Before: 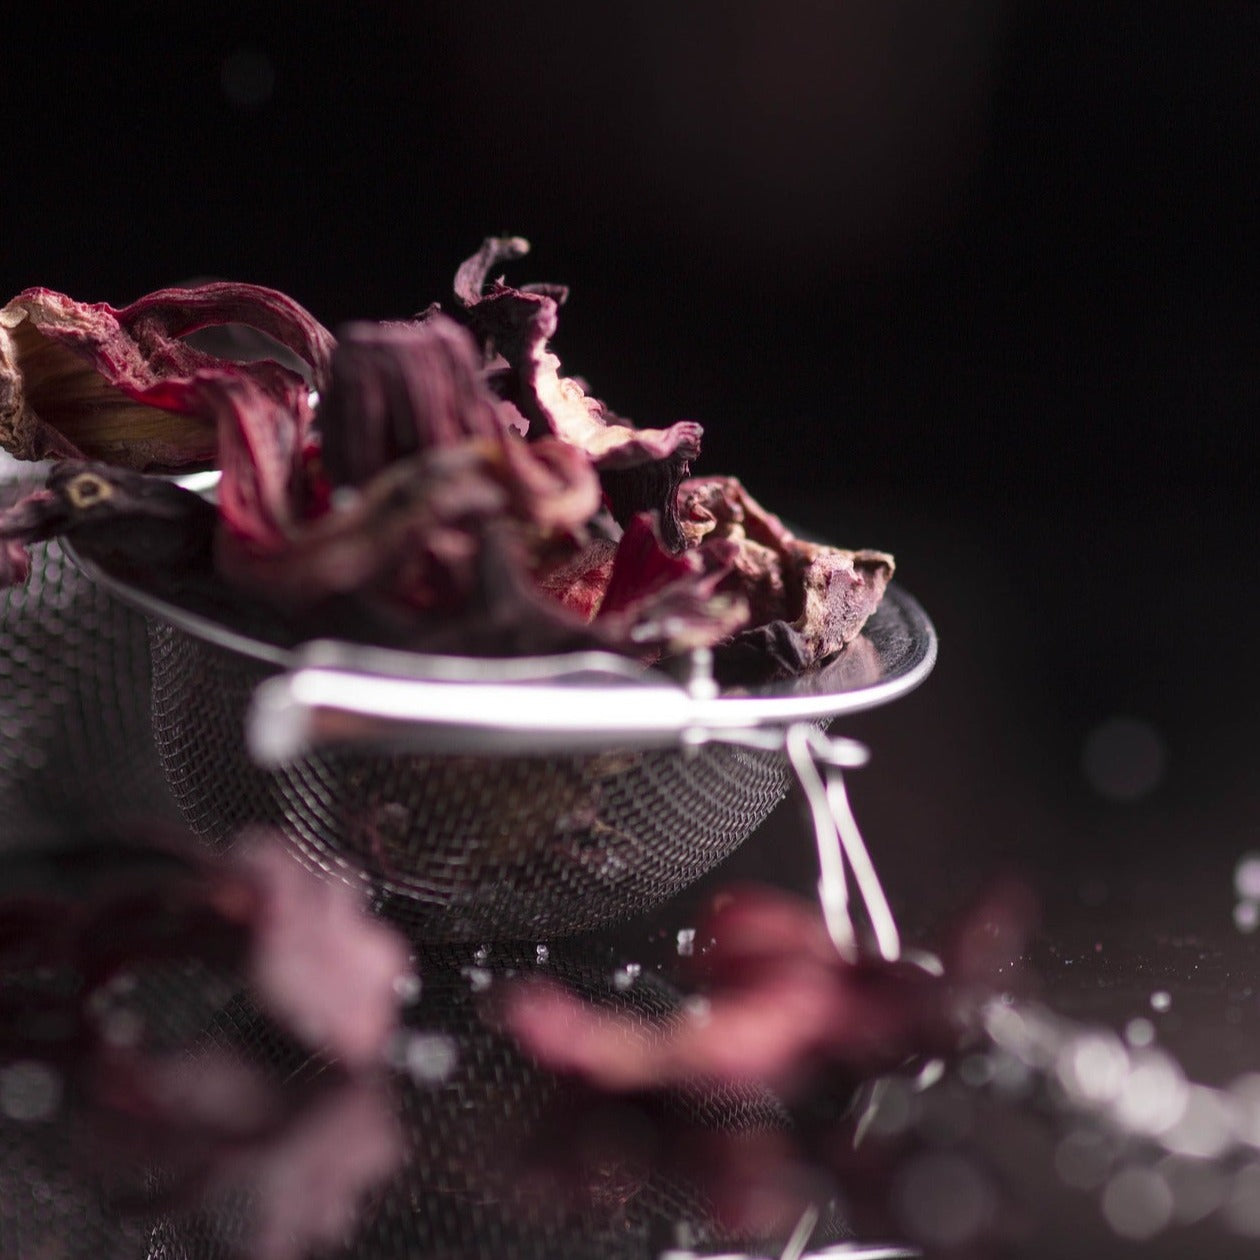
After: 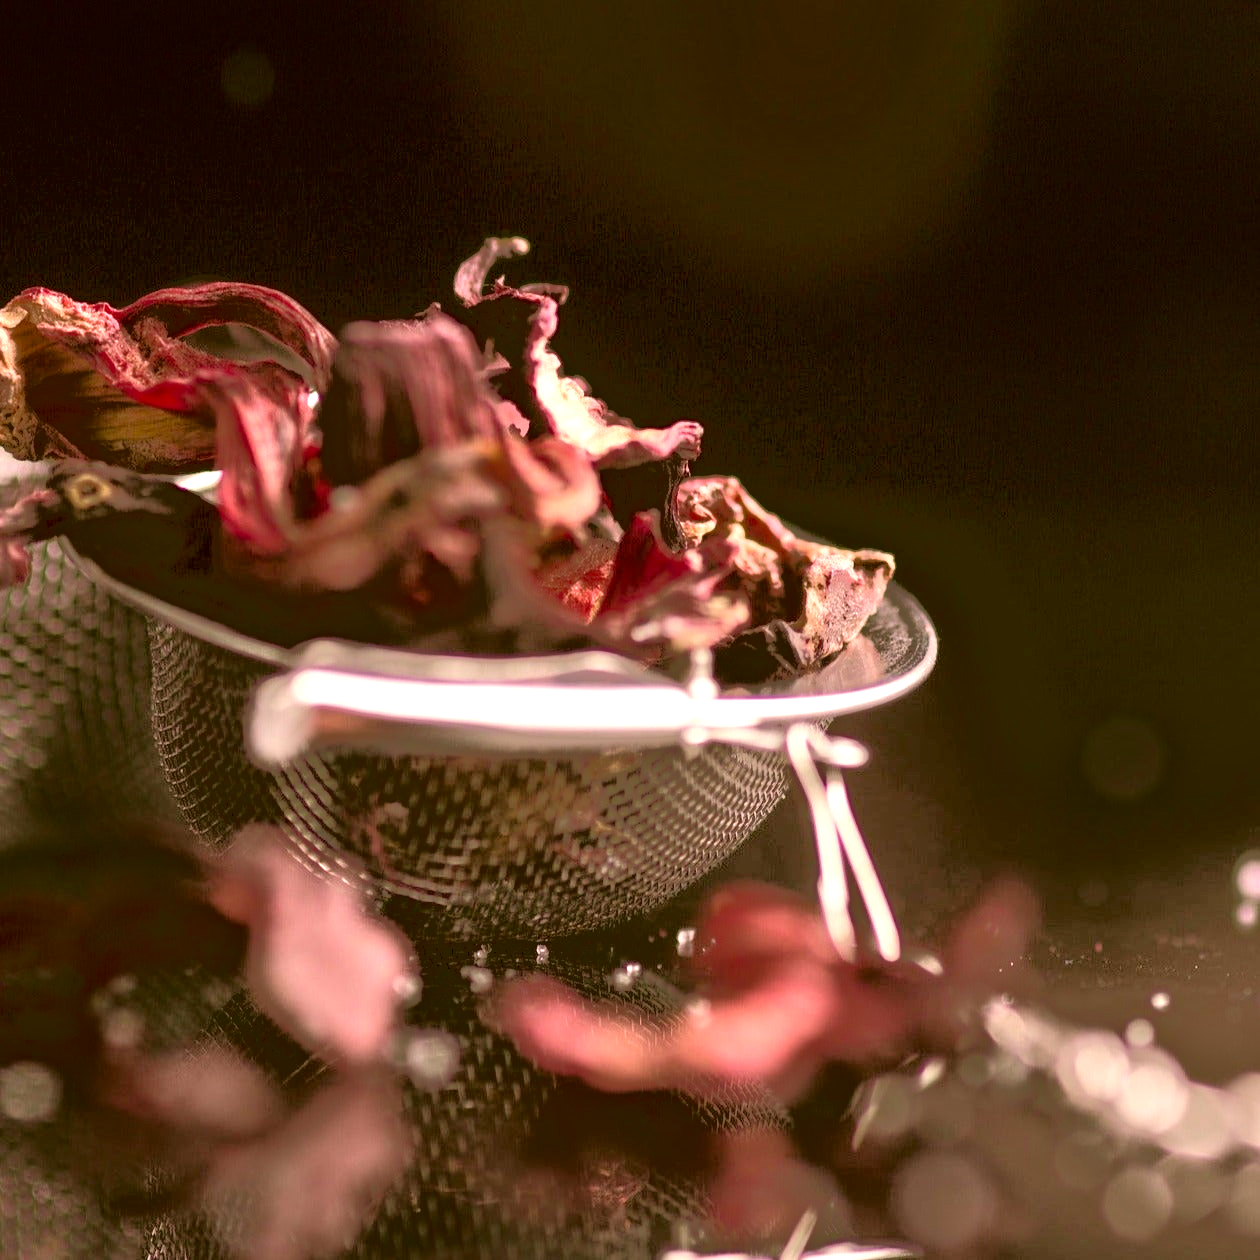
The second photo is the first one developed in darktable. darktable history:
color correction: highlights a* 8.73, highlights b* 15.65, shadows a* -0.581, shadows b* 26.72
tone equalizer: -7 EV -0.592 EV, -6 EV 1.03 EV, -5 EV -0.474 EV, -4 EV 0.422 EV, -3 EV 0.439 EV, -2 EV 0.176 EV, -1 EV -0.157 EV, +0 EV -0.384 EV
exposure: black level correction 0, exposure 1 EV, compensate highlight preservation false
